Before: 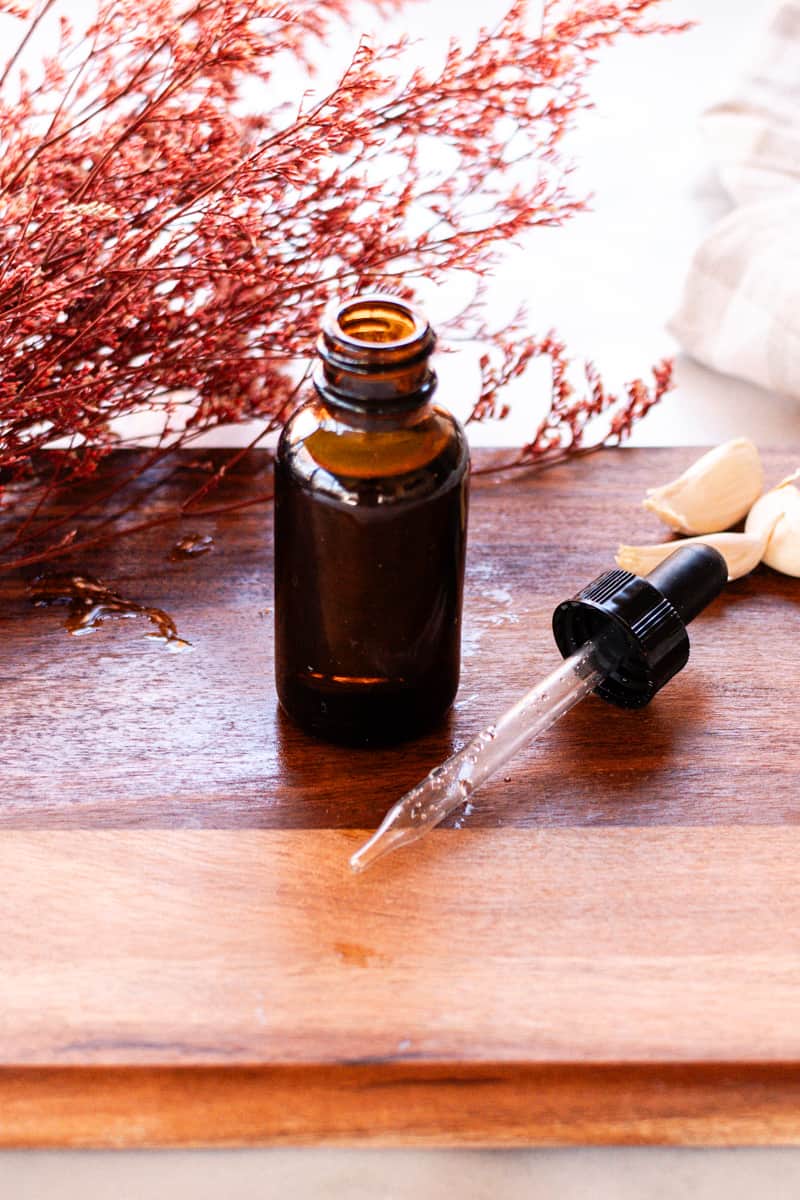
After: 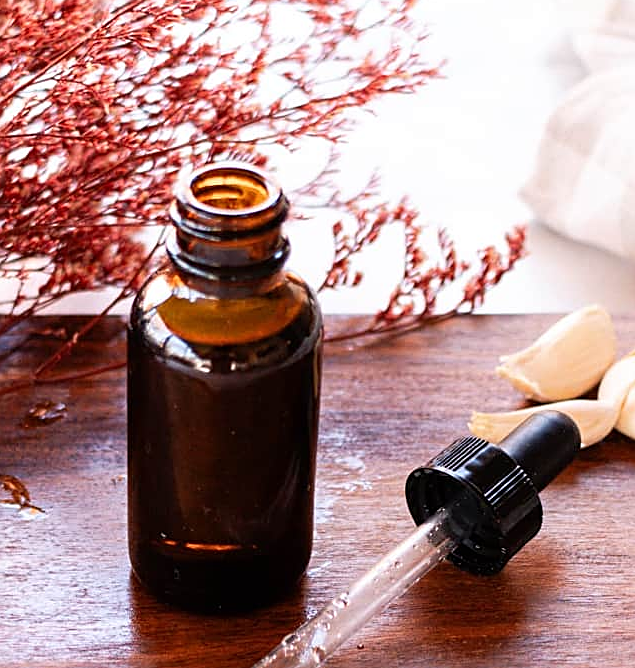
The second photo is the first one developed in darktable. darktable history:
sharpen: on, module defaults
crop: left 18.38%, top 11.092%, right 2.134%, bottom 33.217%
